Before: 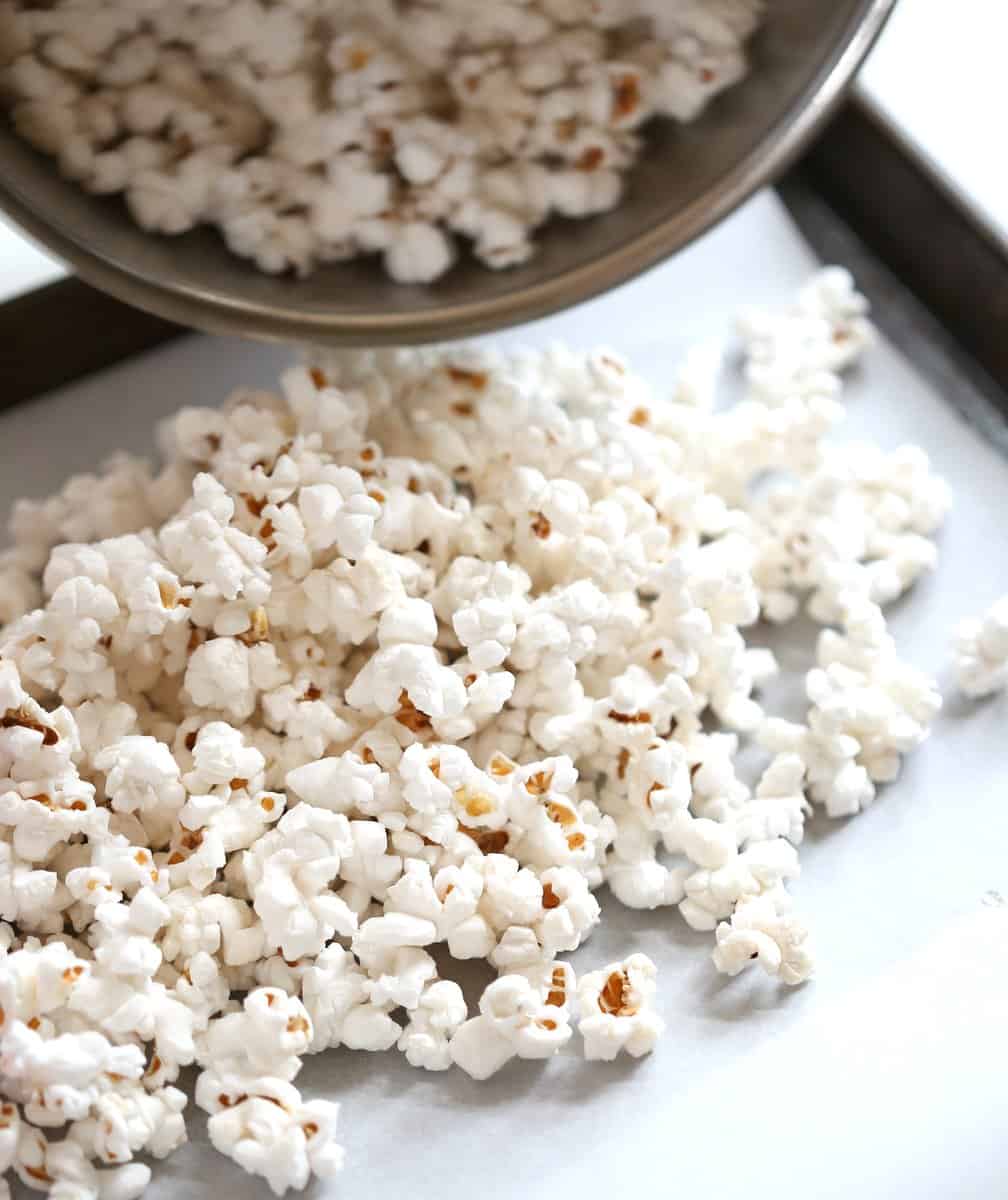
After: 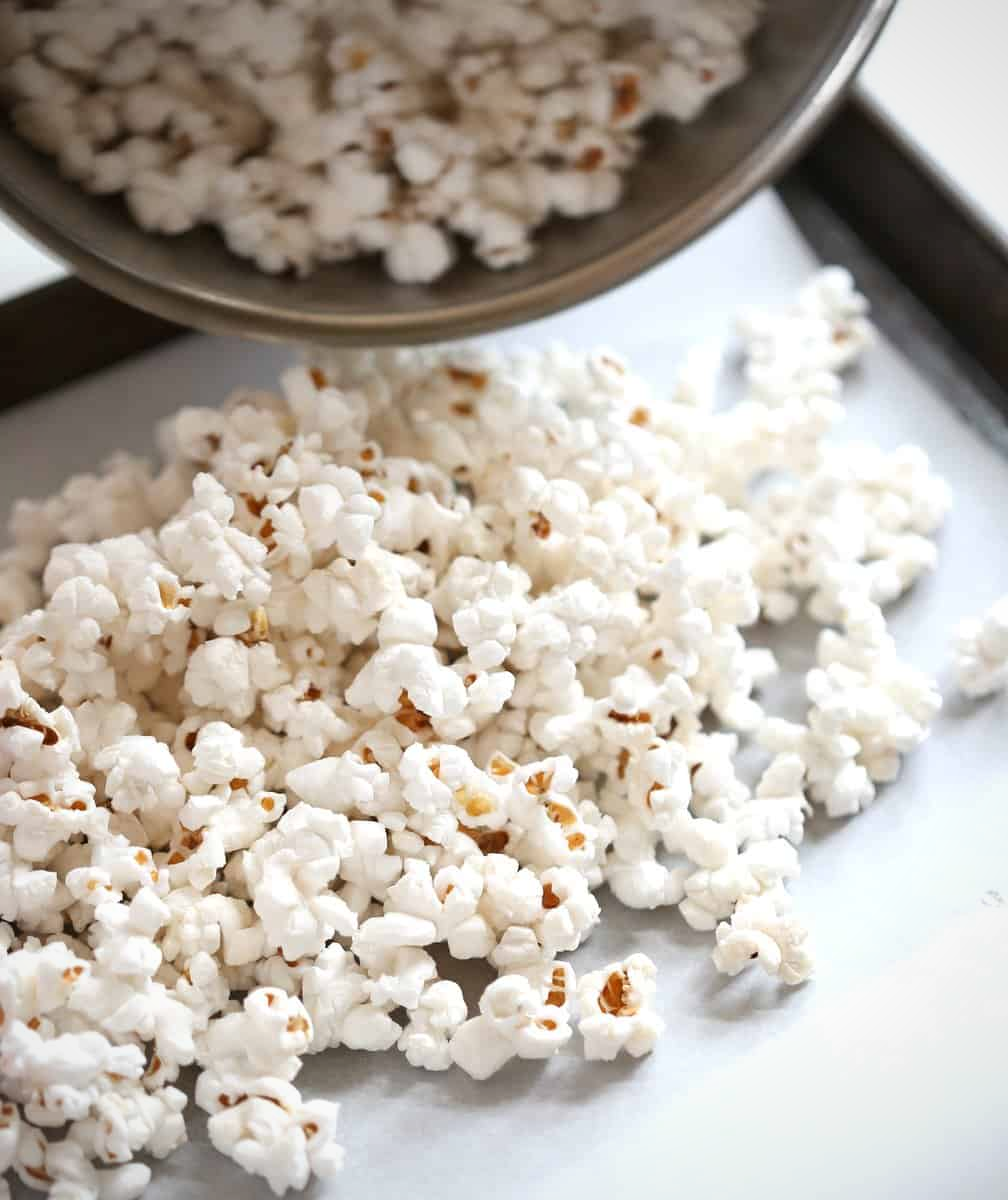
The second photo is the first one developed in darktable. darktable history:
vignetting: fall-off radius 95.19%
